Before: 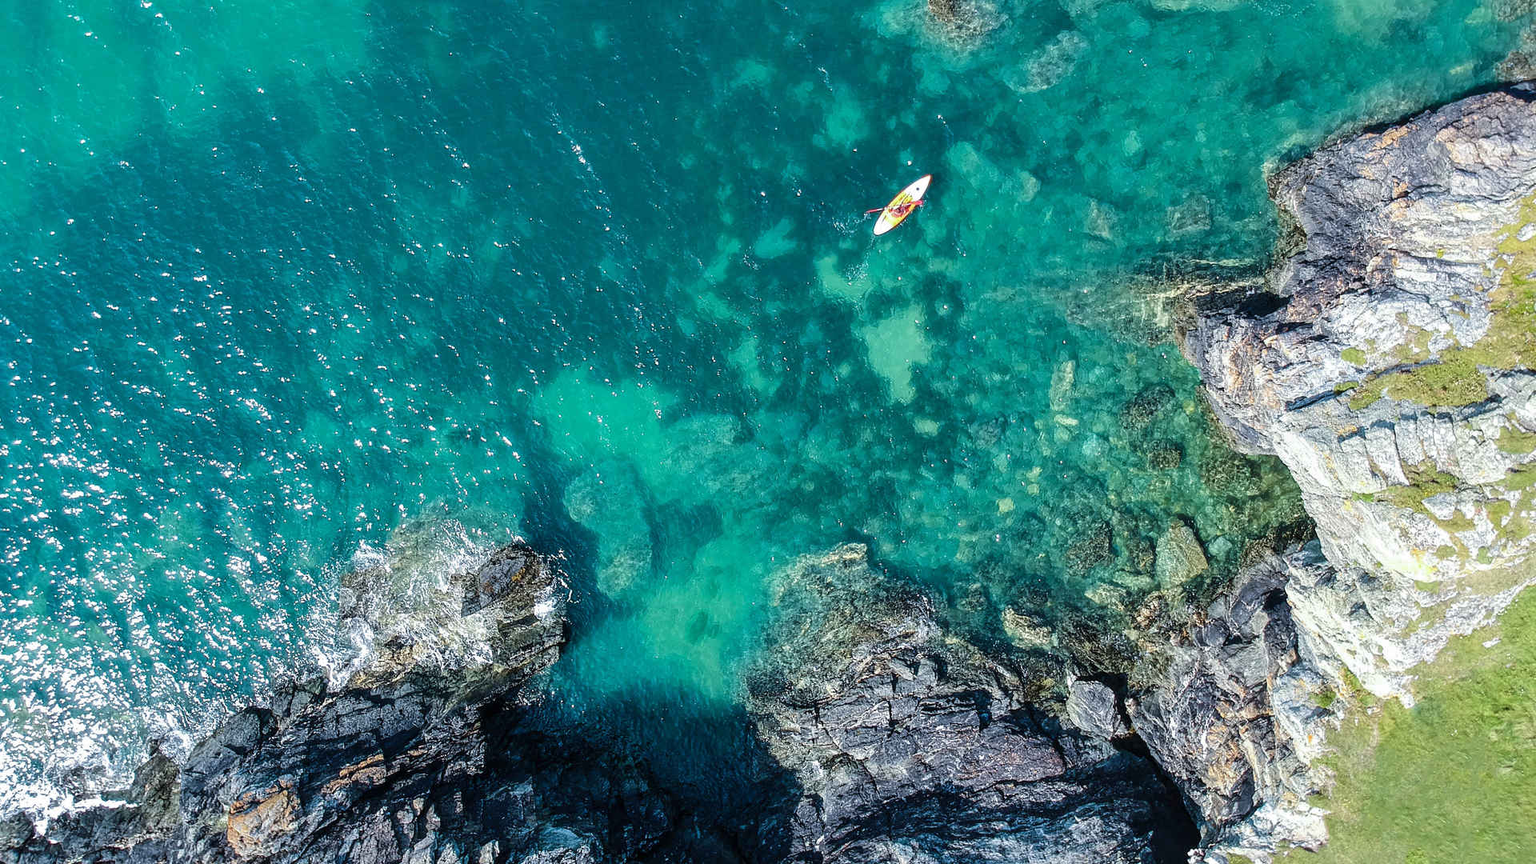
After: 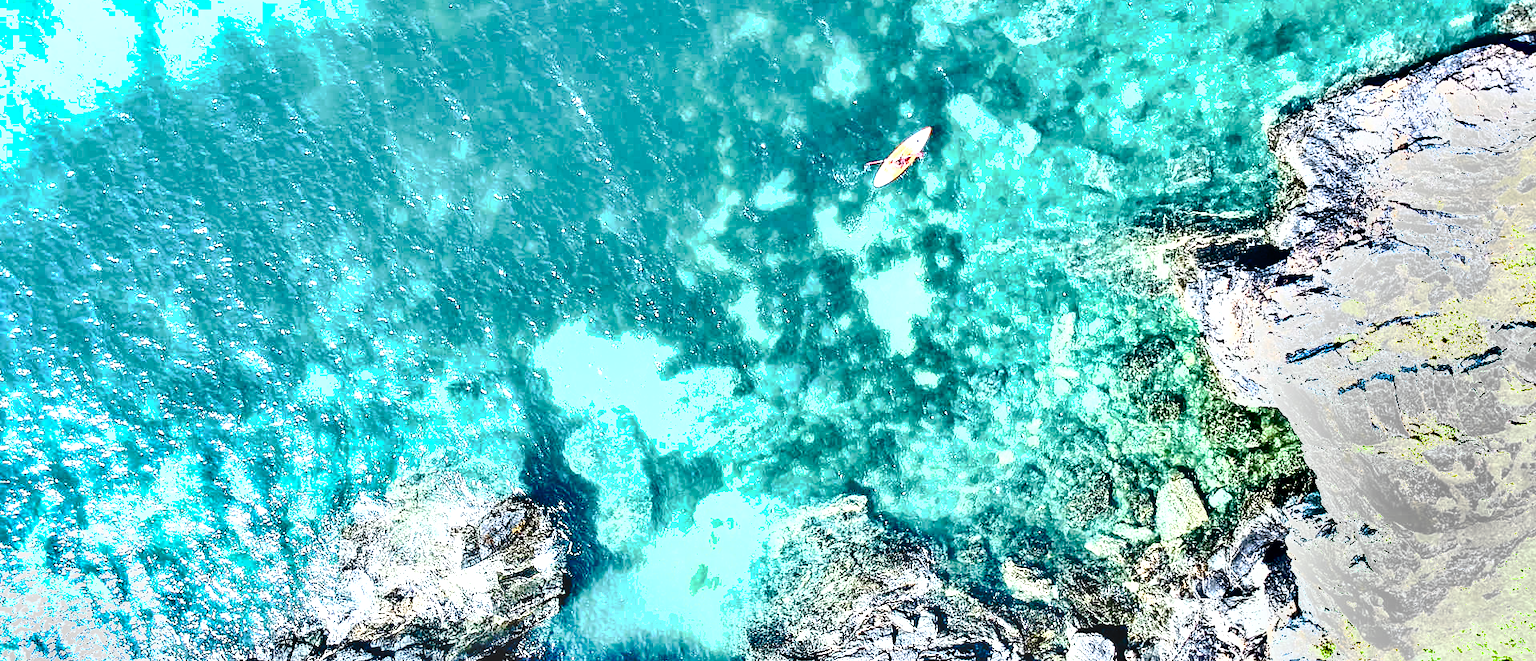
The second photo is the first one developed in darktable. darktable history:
exposure: black level correction 0, exposure 1.926 EV, compensate highlight preservation false
crop: top 5.613%, bottom 17.751%
tone curve: curves: ch0 [(0, 0) (0.003, 0.13) (0.011, 0.13) (0.025, 0.134) (0.044, 0.136) (0.069, 0.139) (0.1, 0.144) (0.136, 0.151) (0.177, 0.171) (0.224, 0.2) (0.277, 0.247) (0.335, 0.318) (0.399, 0.412) (0.468, 0.536) (0.543, 0.659) (0.623, 0.746) (0.709, 0.812) (0.801, 0.871) (0.898, 0.915) (1, 1)], preserve colors none
shadows and highlights: shadows 30.62, highlights -62.86, soften with gaussian
